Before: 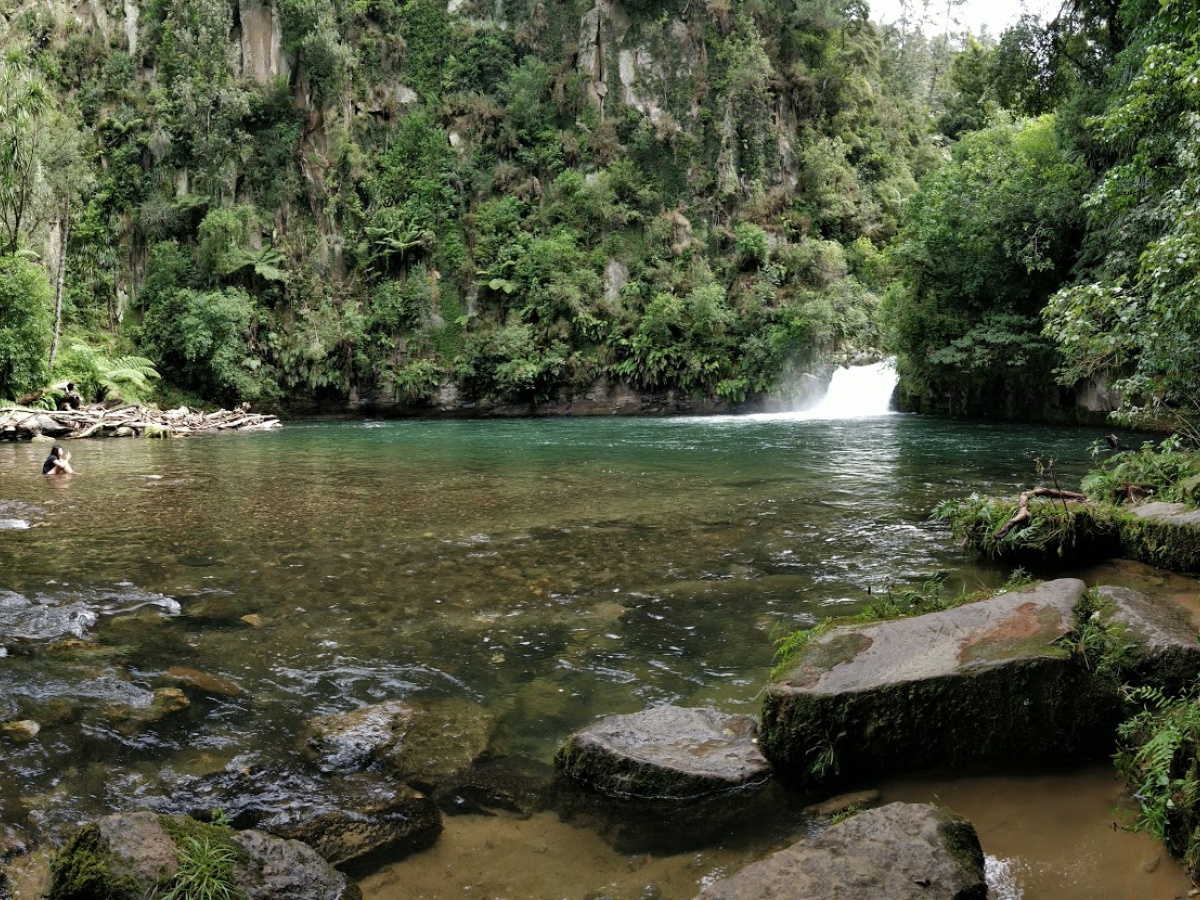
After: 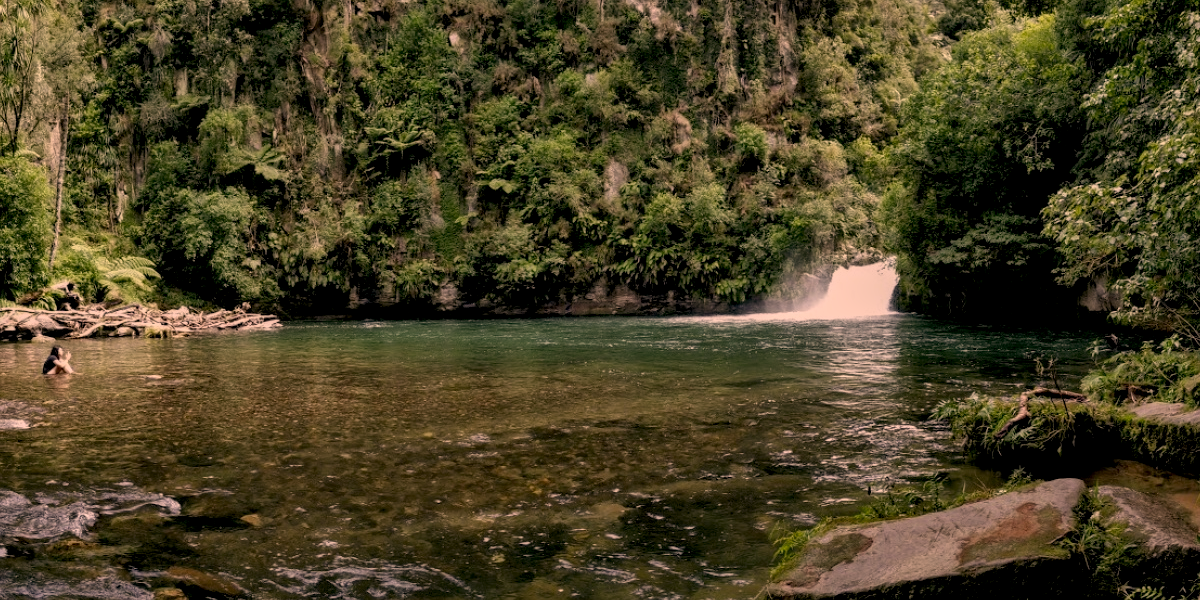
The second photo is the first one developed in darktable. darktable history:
exposure: black level correction 0.009, exposure -0.637 EV, compensate highlight preservation false
local contrast: detail 130%
crop: top 11.166%, bottom 22.168%
color correction: highlights a* 21.16, highlights b* 19.61
